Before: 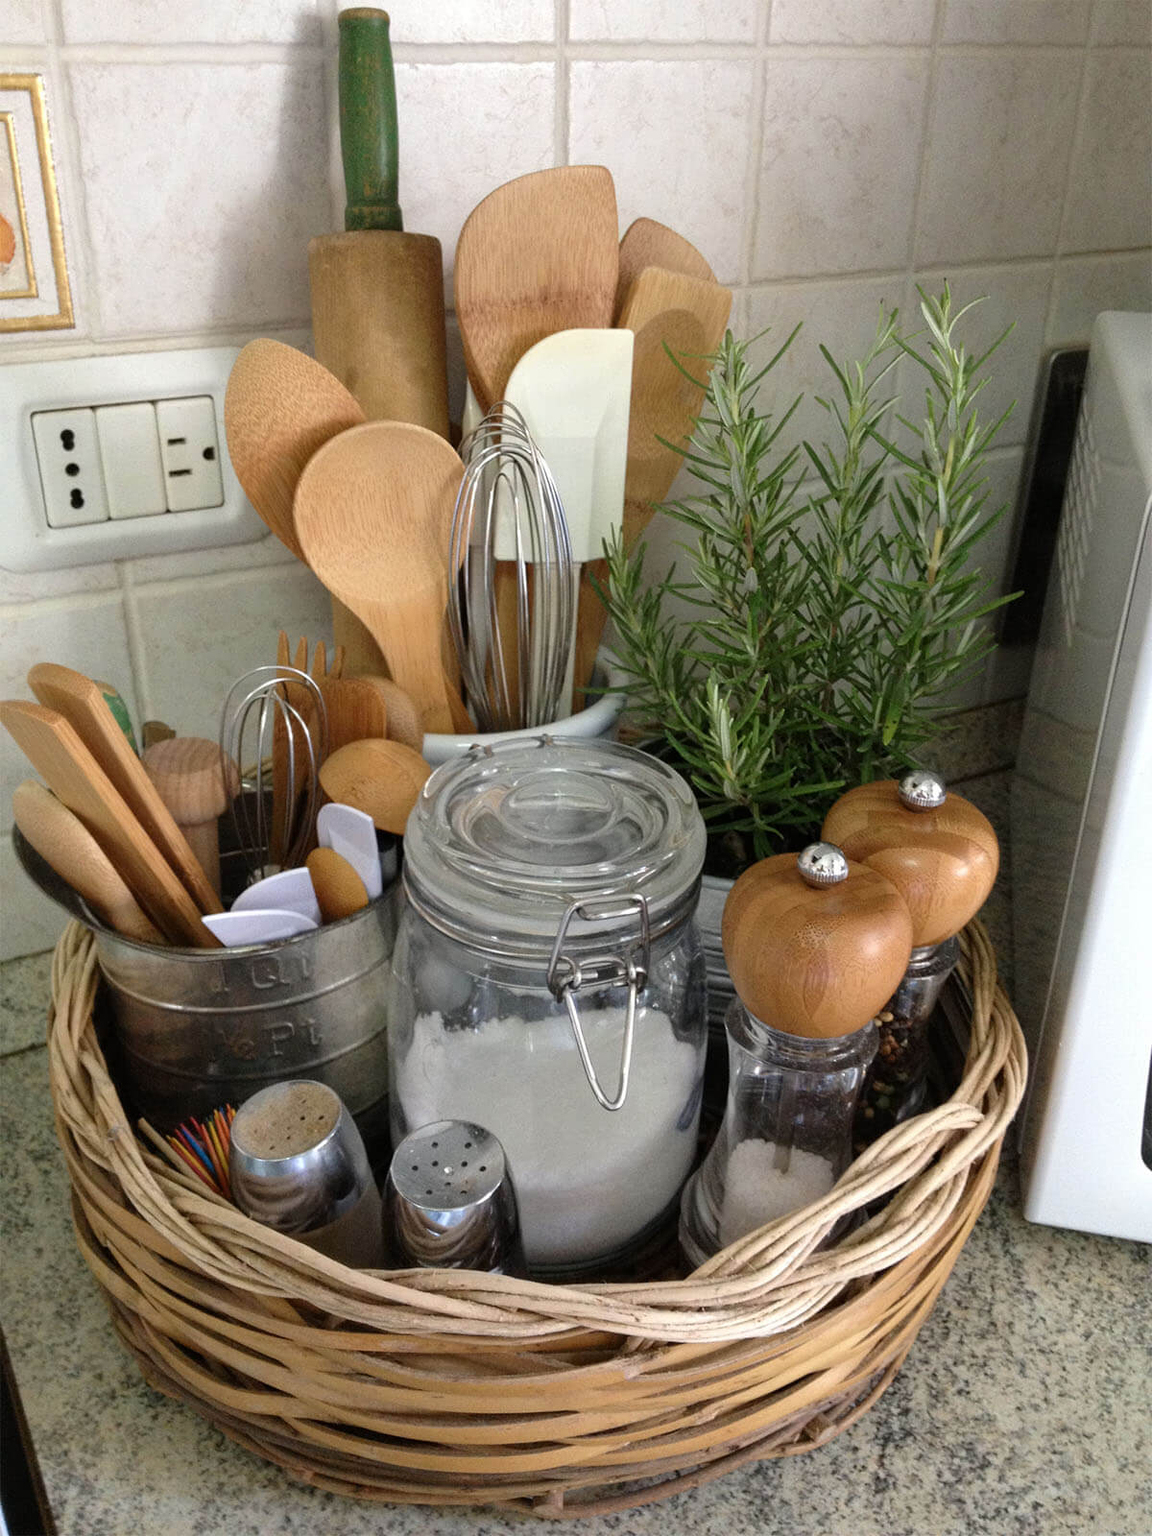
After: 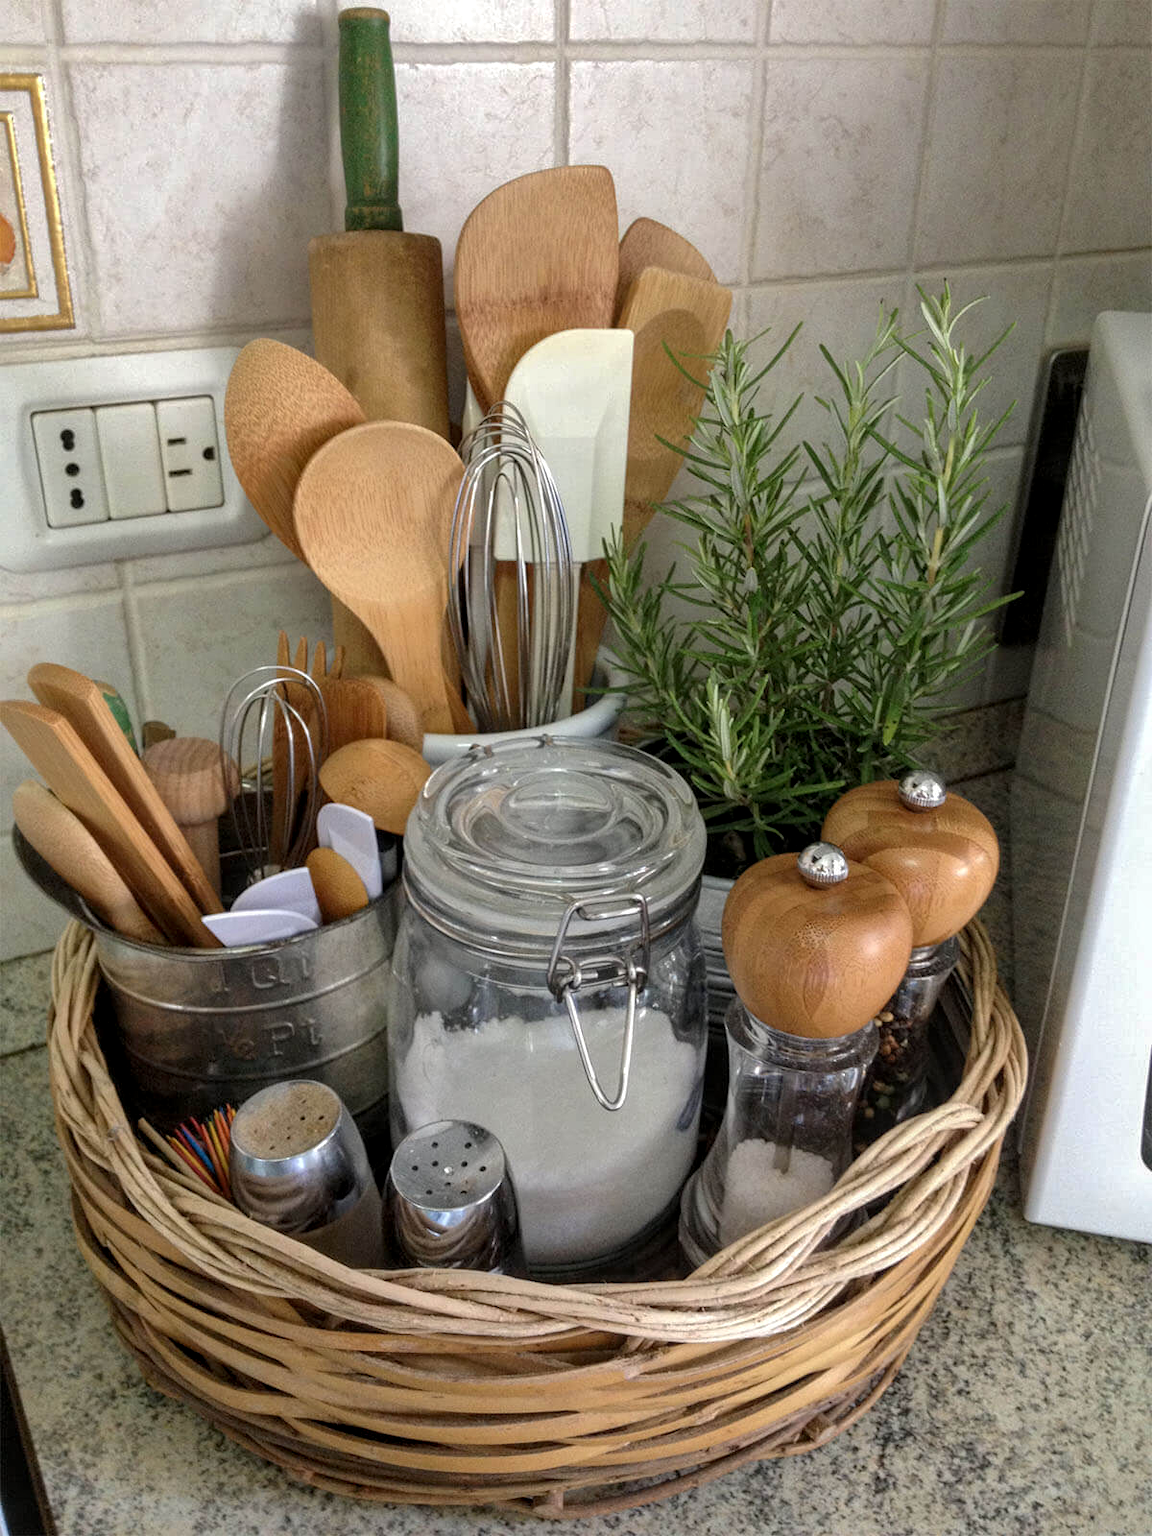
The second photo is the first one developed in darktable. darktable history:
local contrast: on, module defaults
shadows and highlights: shadows 30
exposure: compensate highlight preservation false
